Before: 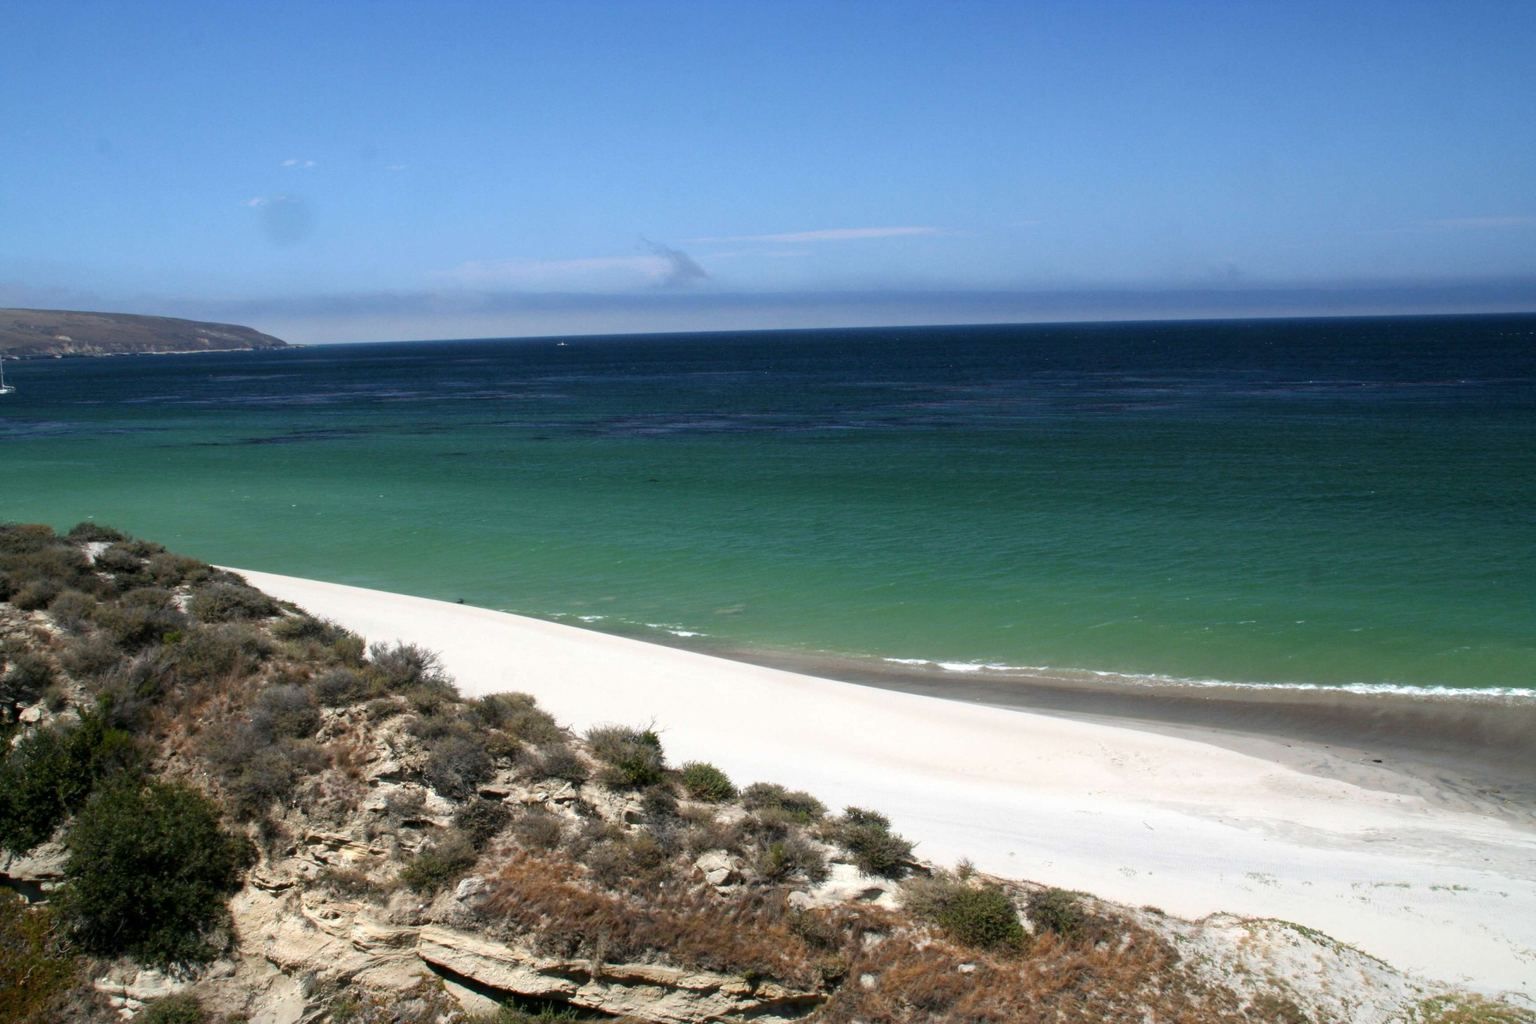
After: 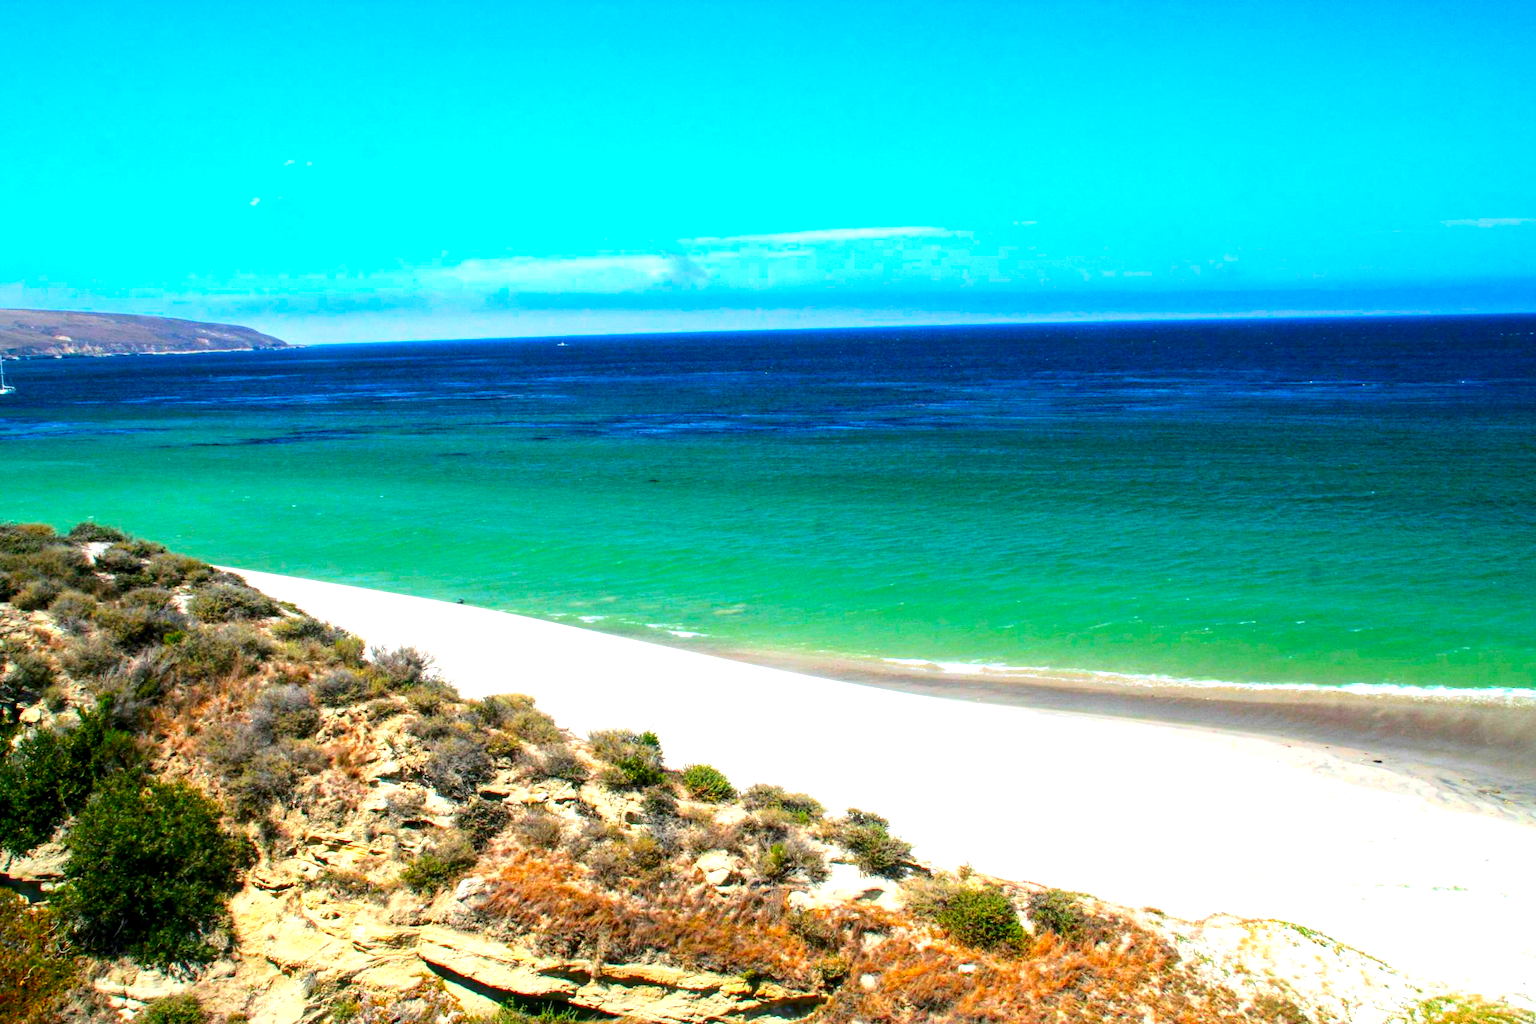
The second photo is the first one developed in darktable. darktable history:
exposure: black level correction 0.001, exposure 1 EV, compensate highlight preservation false
color correction: highlights b* 0.005, saturation 2.2
local contrast: detail 130%
tone curve: curves: ch0 [(0, 0) (0.003, 0.008) (0.011, 0.017) (0.025, 0.027) (0.044, 0.043) (0.069, 0.059) (0.1, 0.086) (0.136, 0.112) (0.177, 0.152) (0.224, 0.203) (0.277, 0.277) (0.335, 0.346) (0.399, 0.439) (0.468, 0.527) (0.543, 0.613) (0.623, 0.693) (0.709, 0.787) (0.801, 0.863) (0.898, 0.927) (1, 1)], color space Lab, independent channels, preserve colors none
